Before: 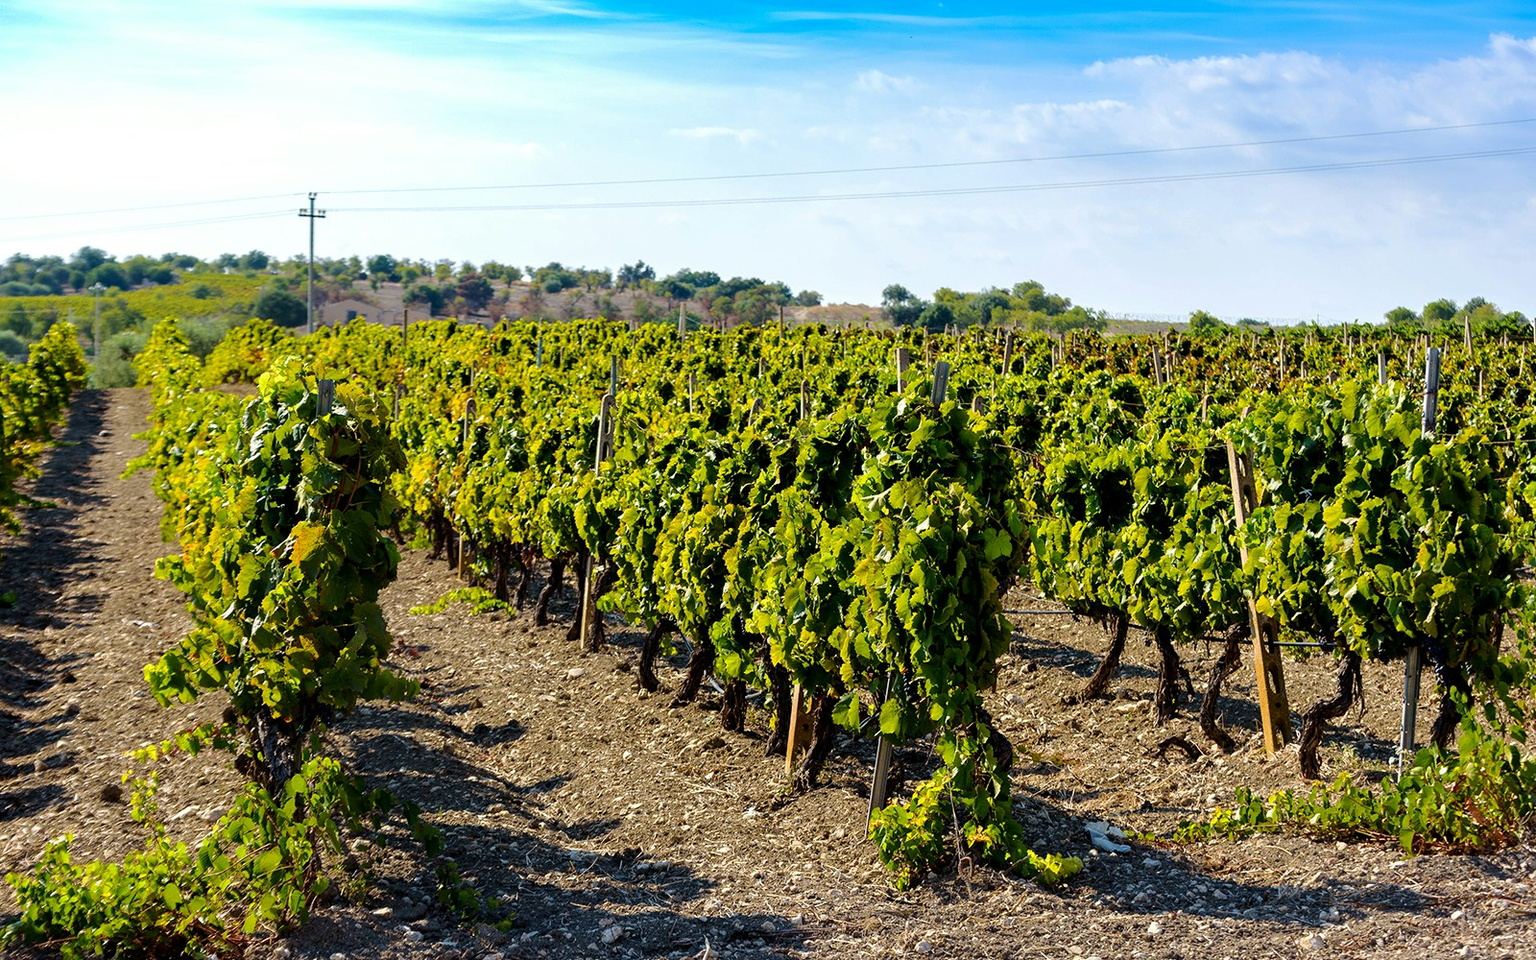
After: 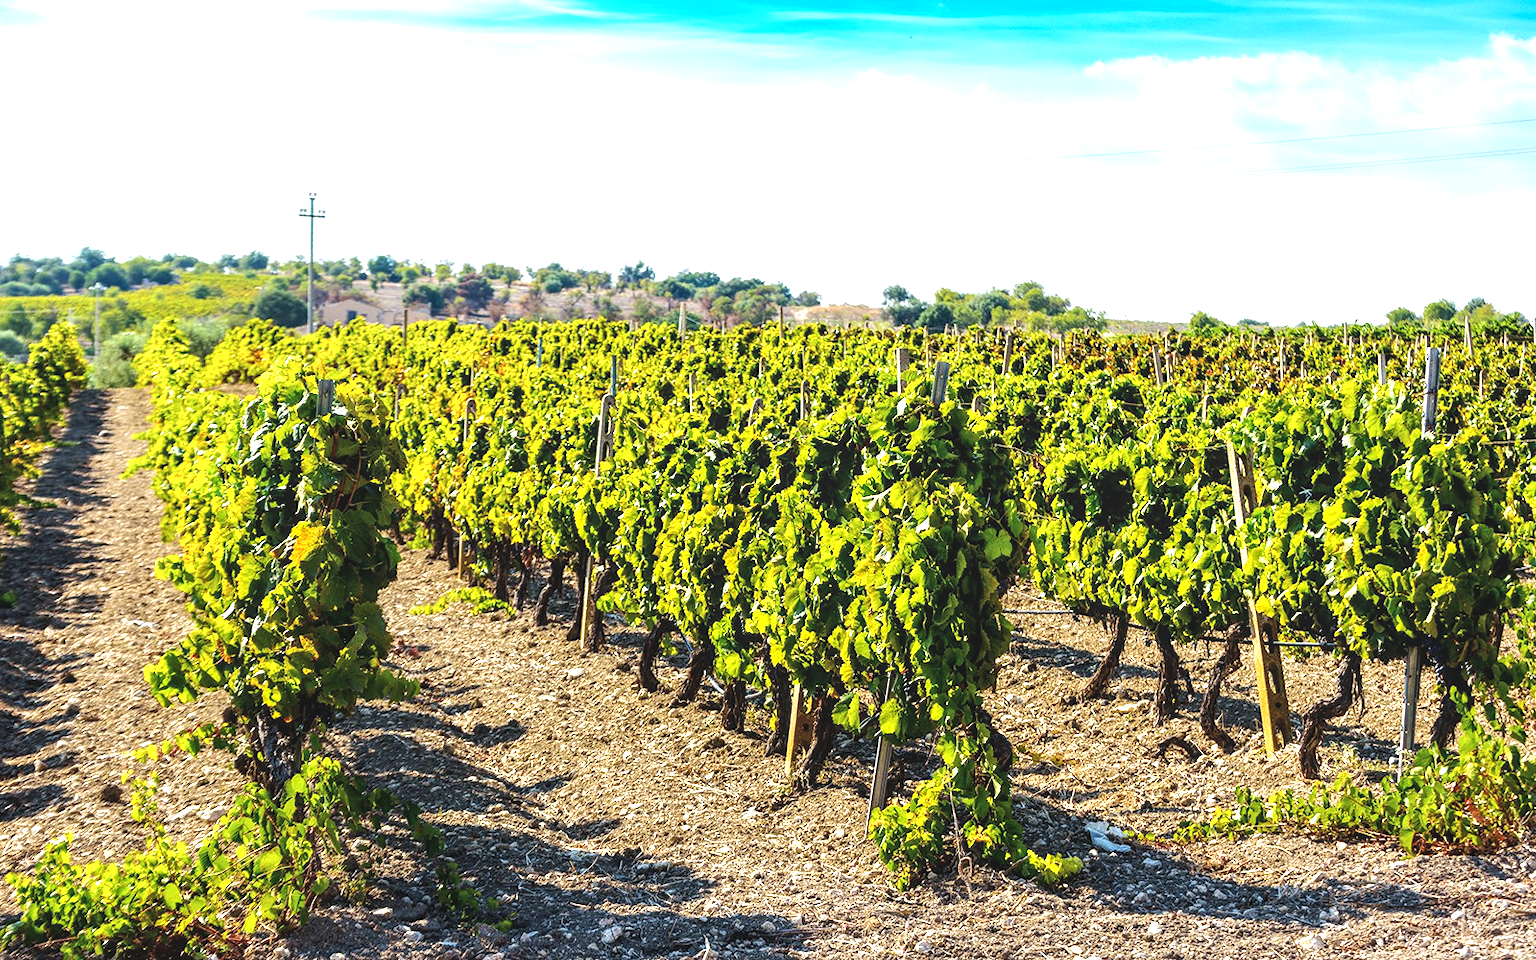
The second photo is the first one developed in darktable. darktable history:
tone equalizer: on, module defaults
exposure: black level correction -0.005, exposure 1.008 EV, compensate exposure bias true, compensate highlight preservation false
local contrast: detail 130%
